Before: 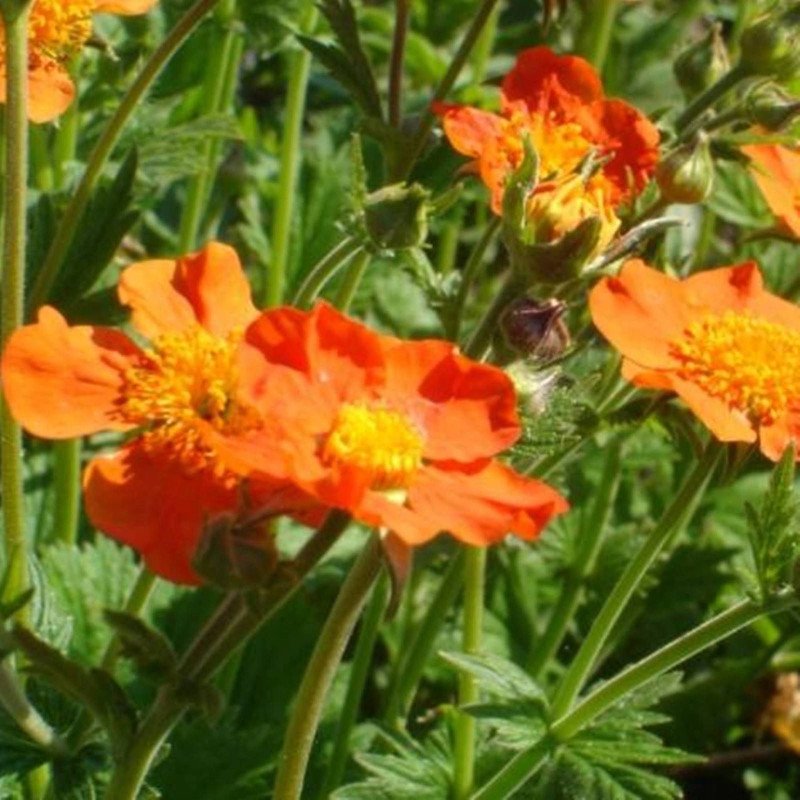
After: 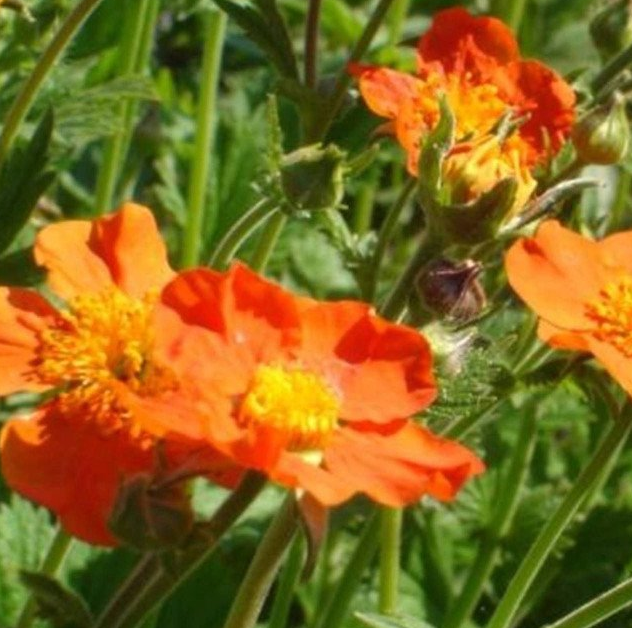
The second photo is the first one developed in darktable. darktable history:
crop and rotate: left 10.581%, top 5.124%, right 10.366%, bottom 16.349%
